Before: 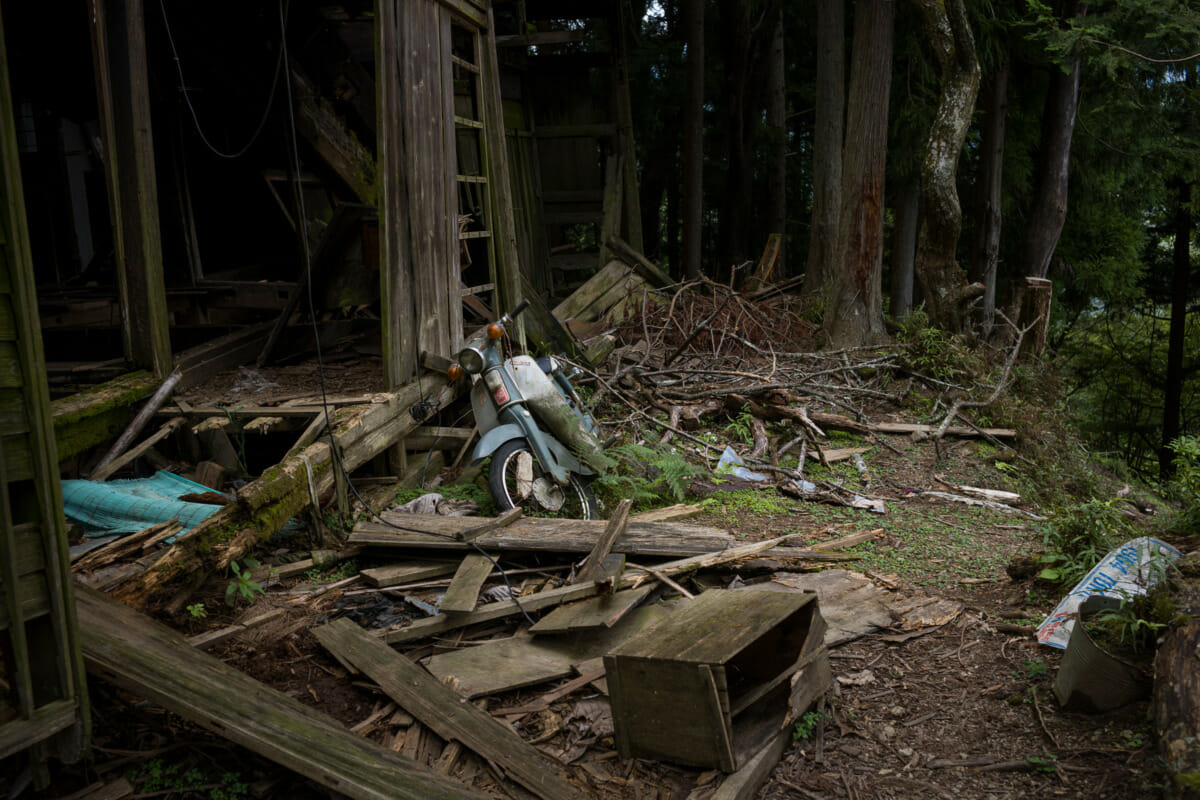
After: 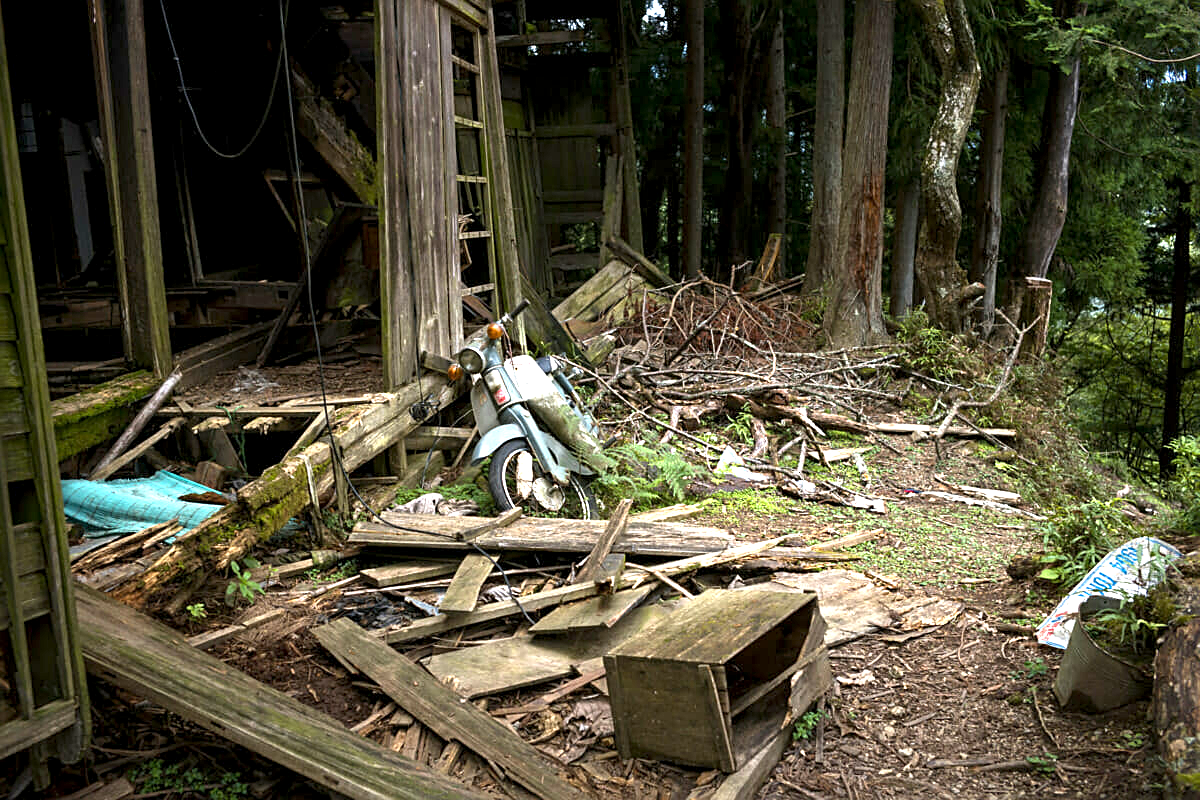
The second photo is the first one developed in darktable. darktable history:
sharpen: on, module defaults
exposure: black level correction 0.001, exposure 1.825 EV, compensate highlight preservation false
